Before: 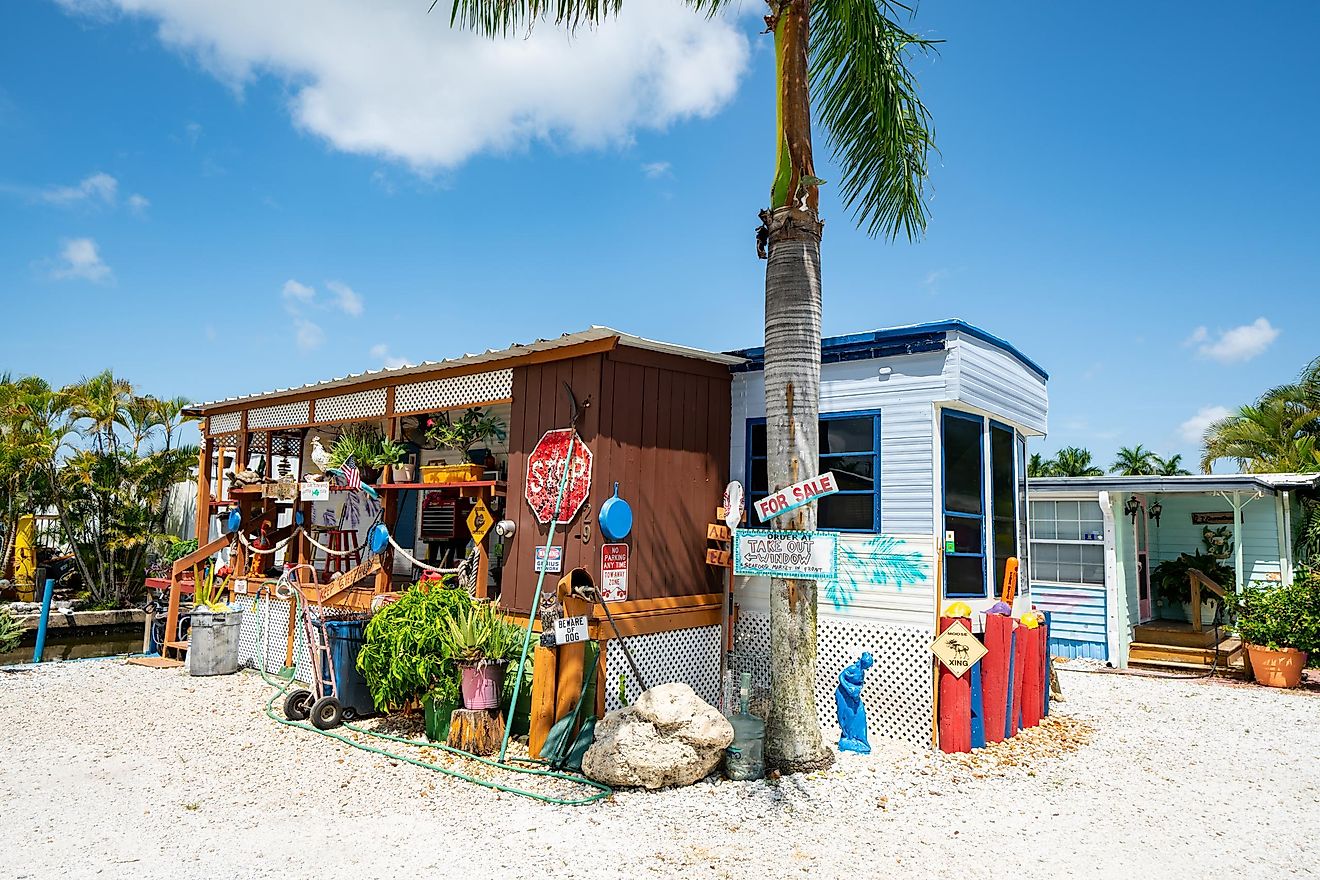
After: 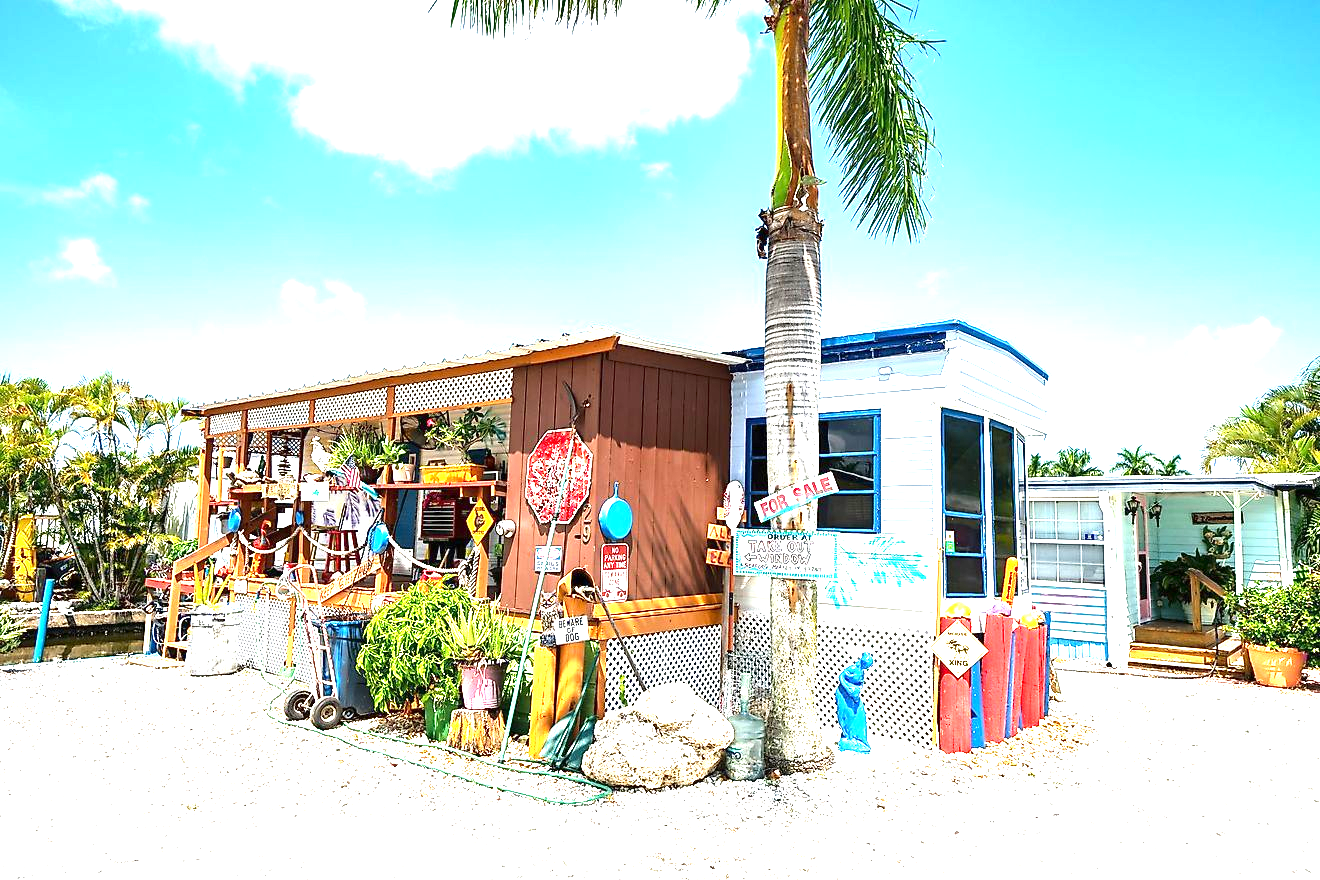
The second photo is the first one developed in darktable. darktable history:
contrast brightness saturation: contrast 0.034, brightness -0.03
tone equalizer: edges refinement/feathering 500, mask exposure compensation -1.57 EV, preserve details no
exposure: black level correction 0, exposure 1.9 EV, compensate highlight preservation false
